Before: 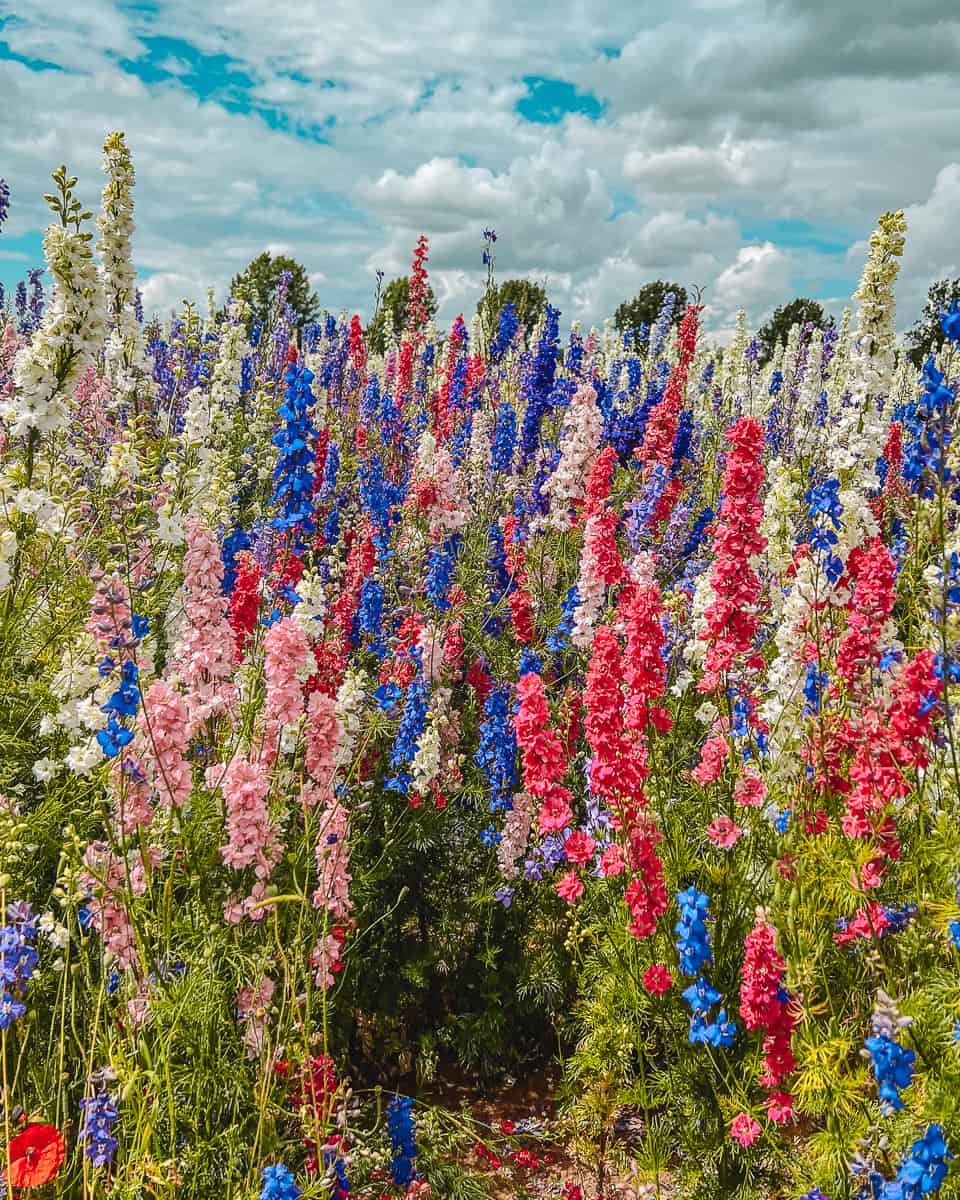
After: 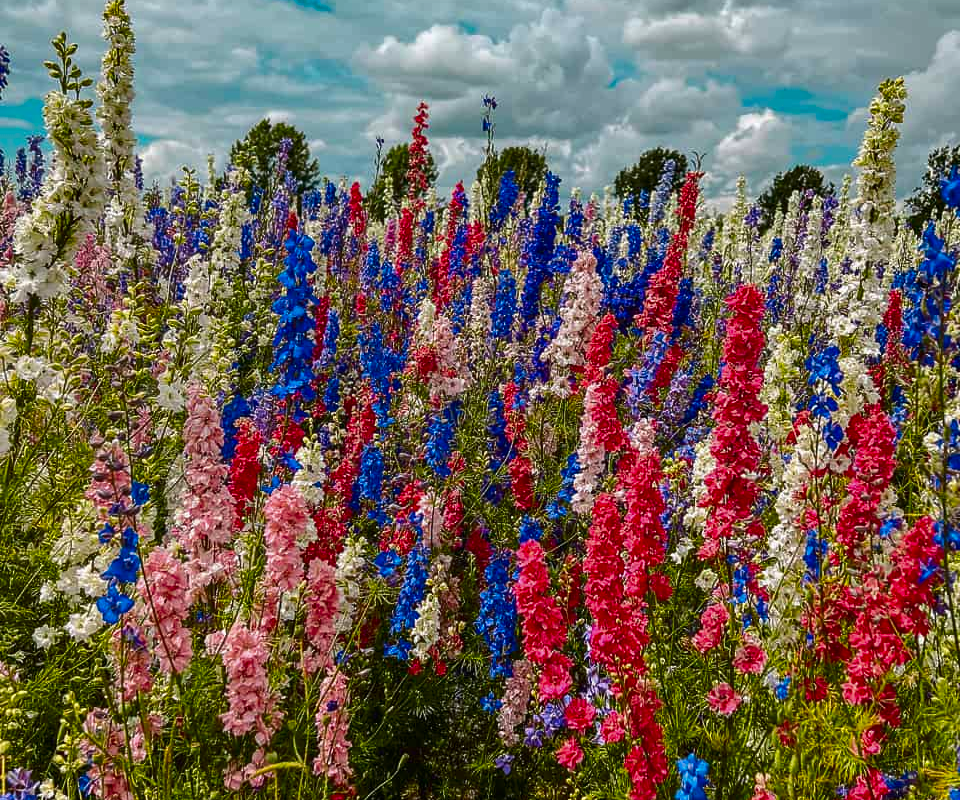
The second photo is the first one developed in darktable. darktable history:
crop: top 11.166%, bottom 22.168%
contrast brightness saturation: brightness -0.25, saturation 0.2
